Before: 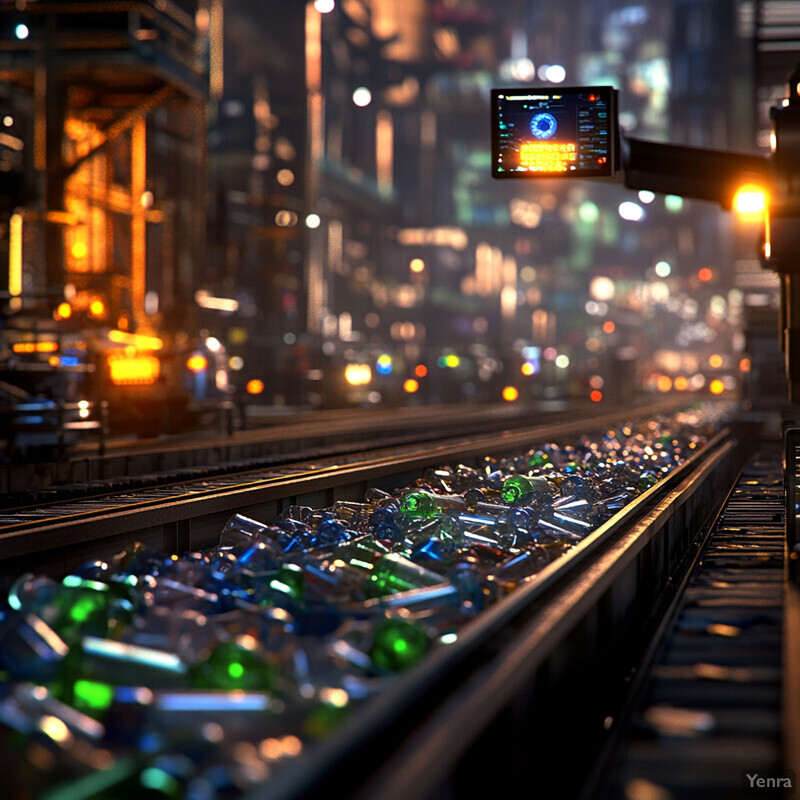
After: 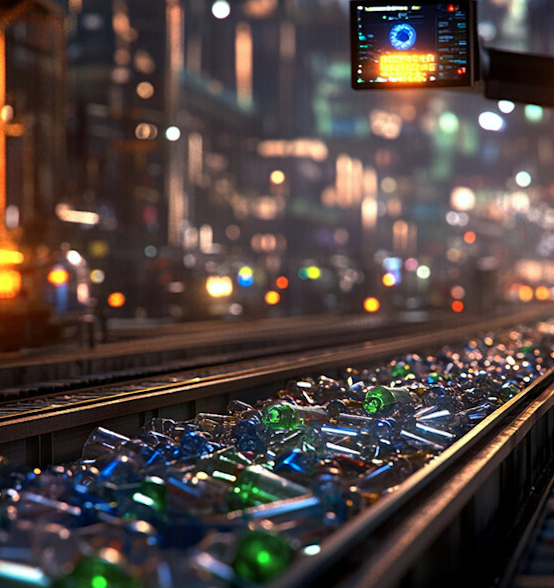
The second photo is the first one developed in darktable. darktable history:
crop and rotate: left 17.046%, top 10.659%, right 12.989%, bottom 14.553%
rotate and perspective: rotation -0.45°, automatic cropping original format, crop left 0.008, crop right 0.992, crop top 0.012, crop bottom 0.988
color correction: highlights a* -0.137, highlights b* -5.91, shadows a* -0.137, shadows b* -0.137
